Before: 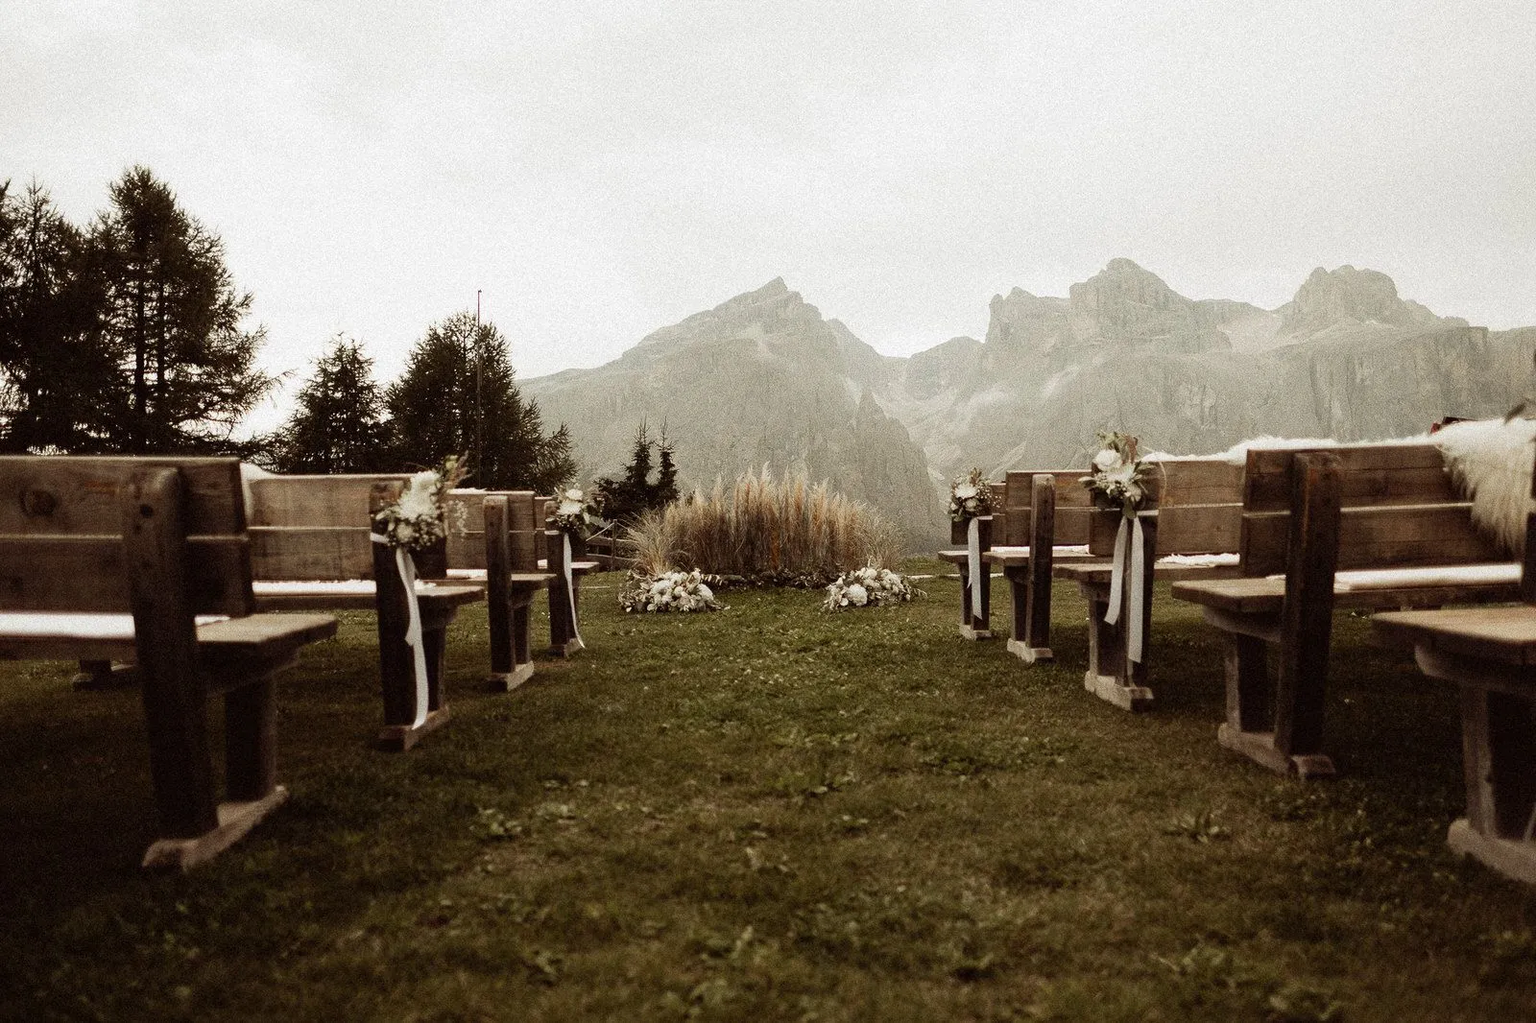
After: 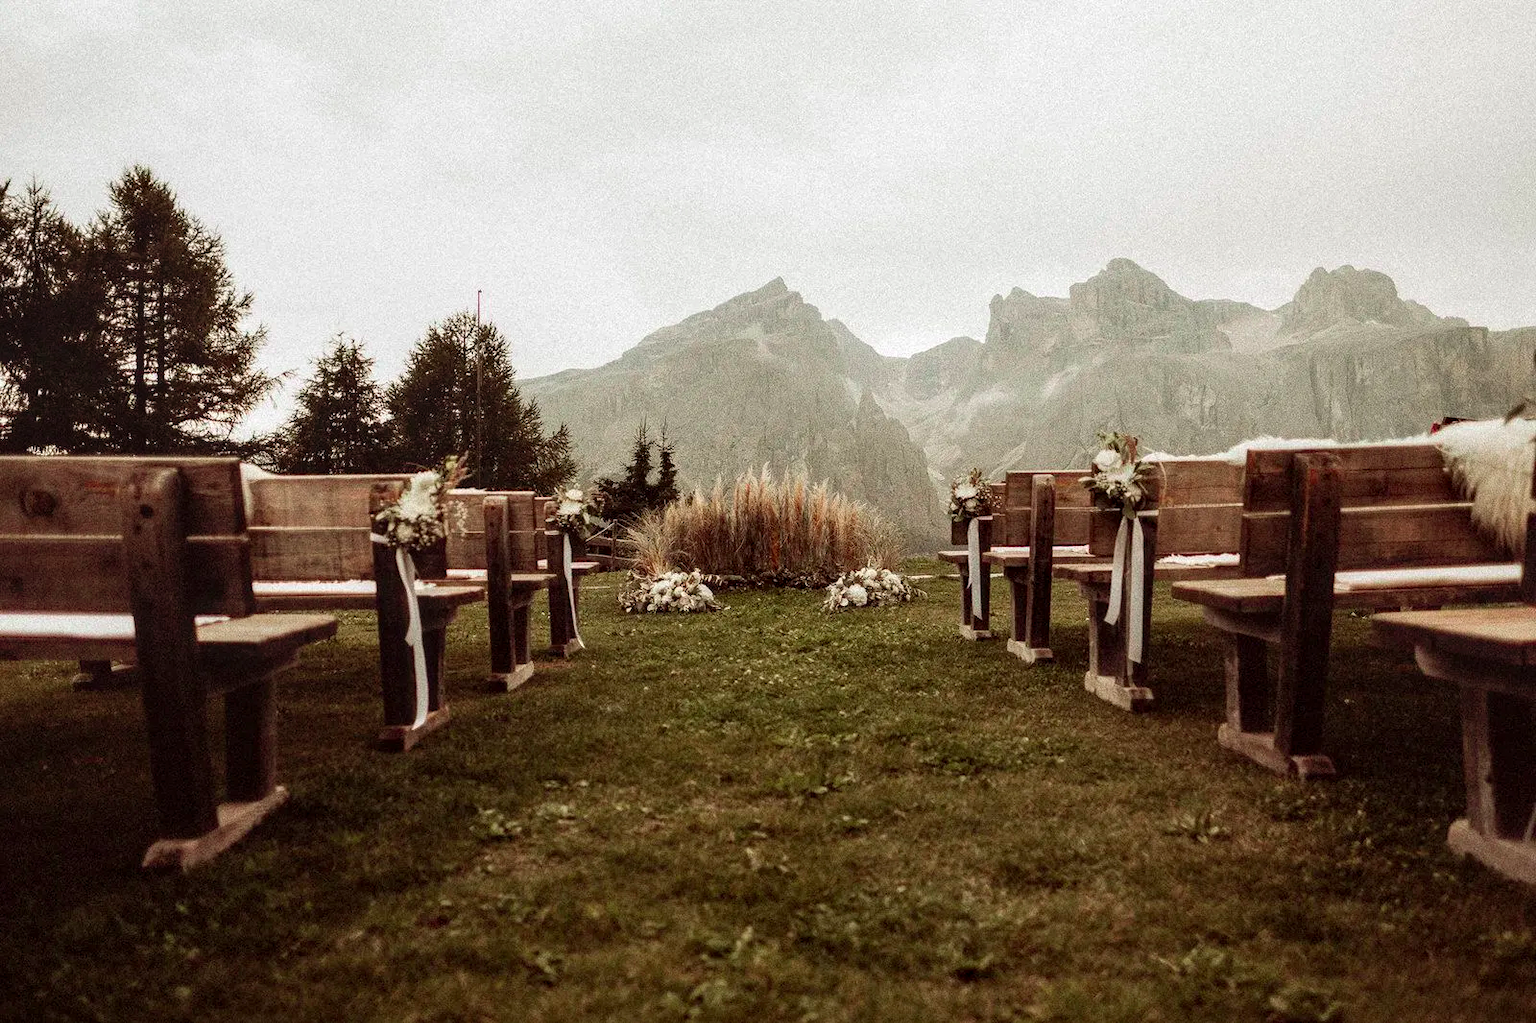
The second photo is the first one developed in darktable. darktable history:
local contrast: detail 130%
color contrast: green-magenta contrast 1.73, blue-yellow contrast 1.15
